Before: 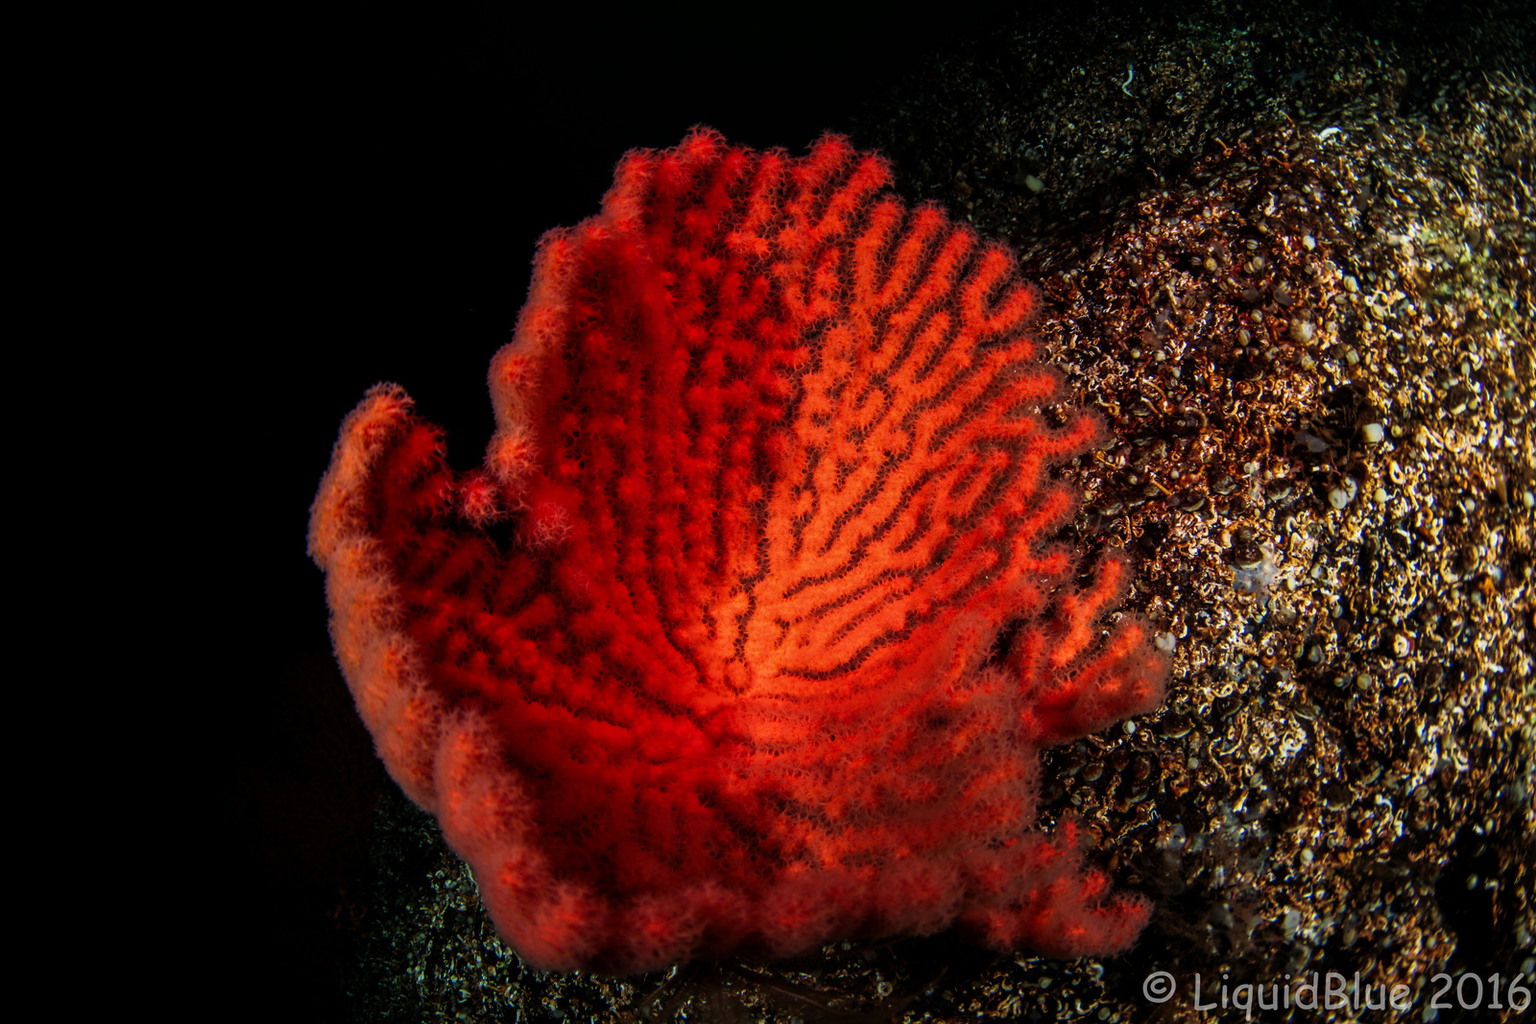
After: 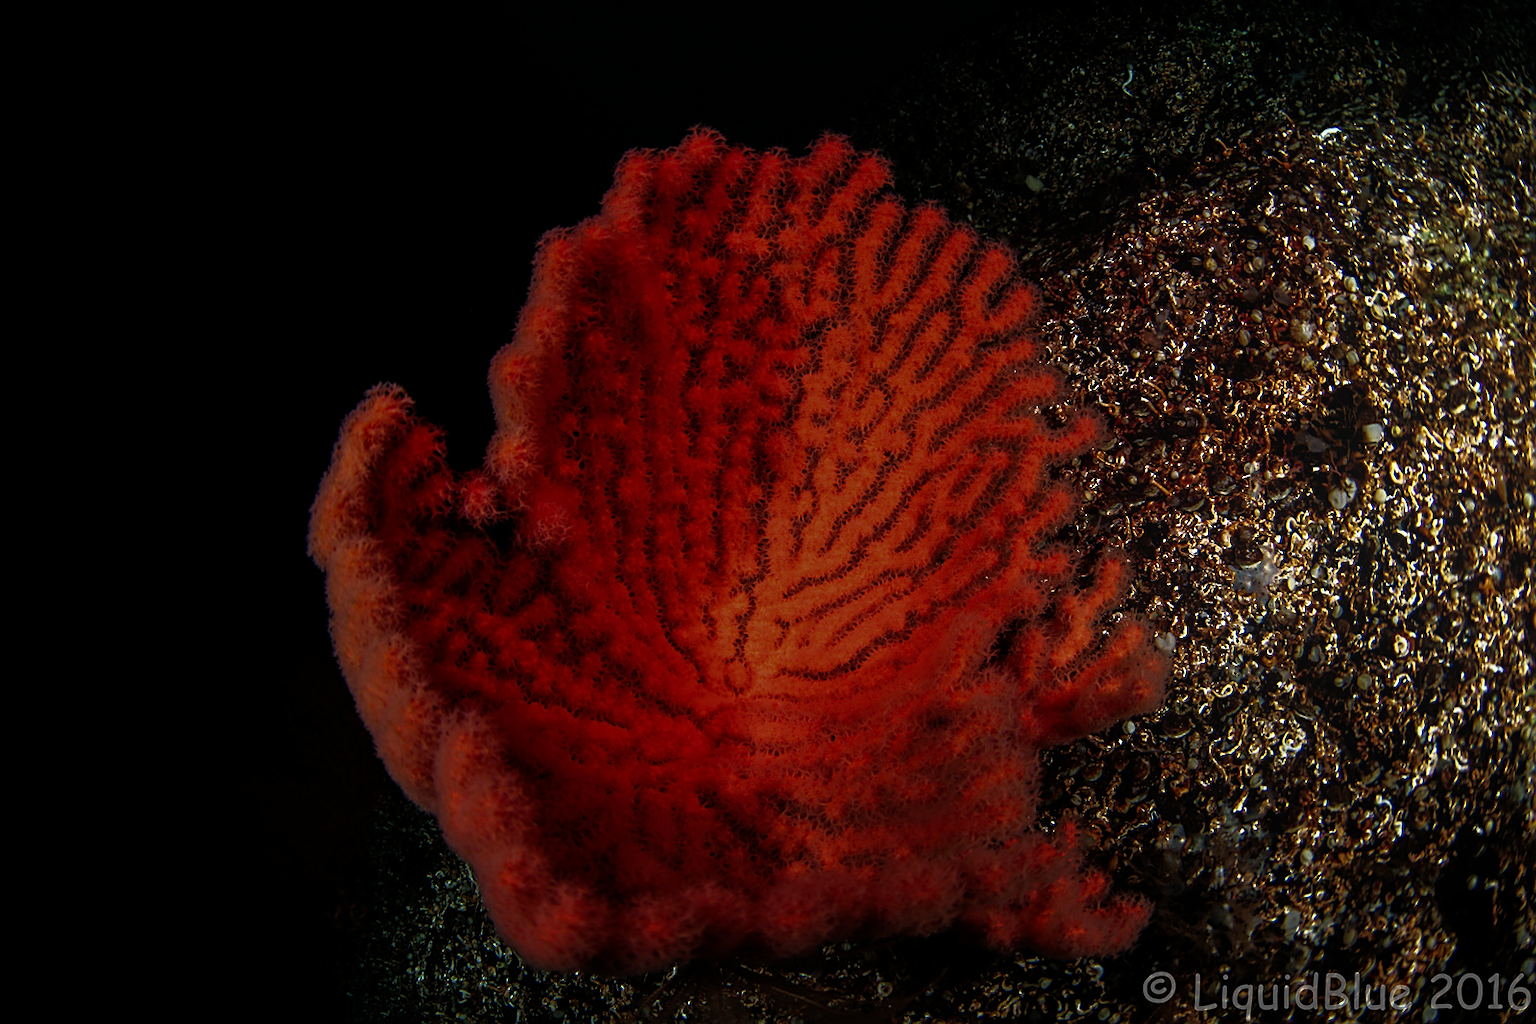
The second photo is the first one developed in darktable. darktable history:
sharpen: on, module defaults
bloom: size 13.65%, threshold 98.39%, strength 4.82%
base curve: curves: ch0 [(0, 0) (0.564, 0.291) (0.802, 0.731) (1, 1)]
